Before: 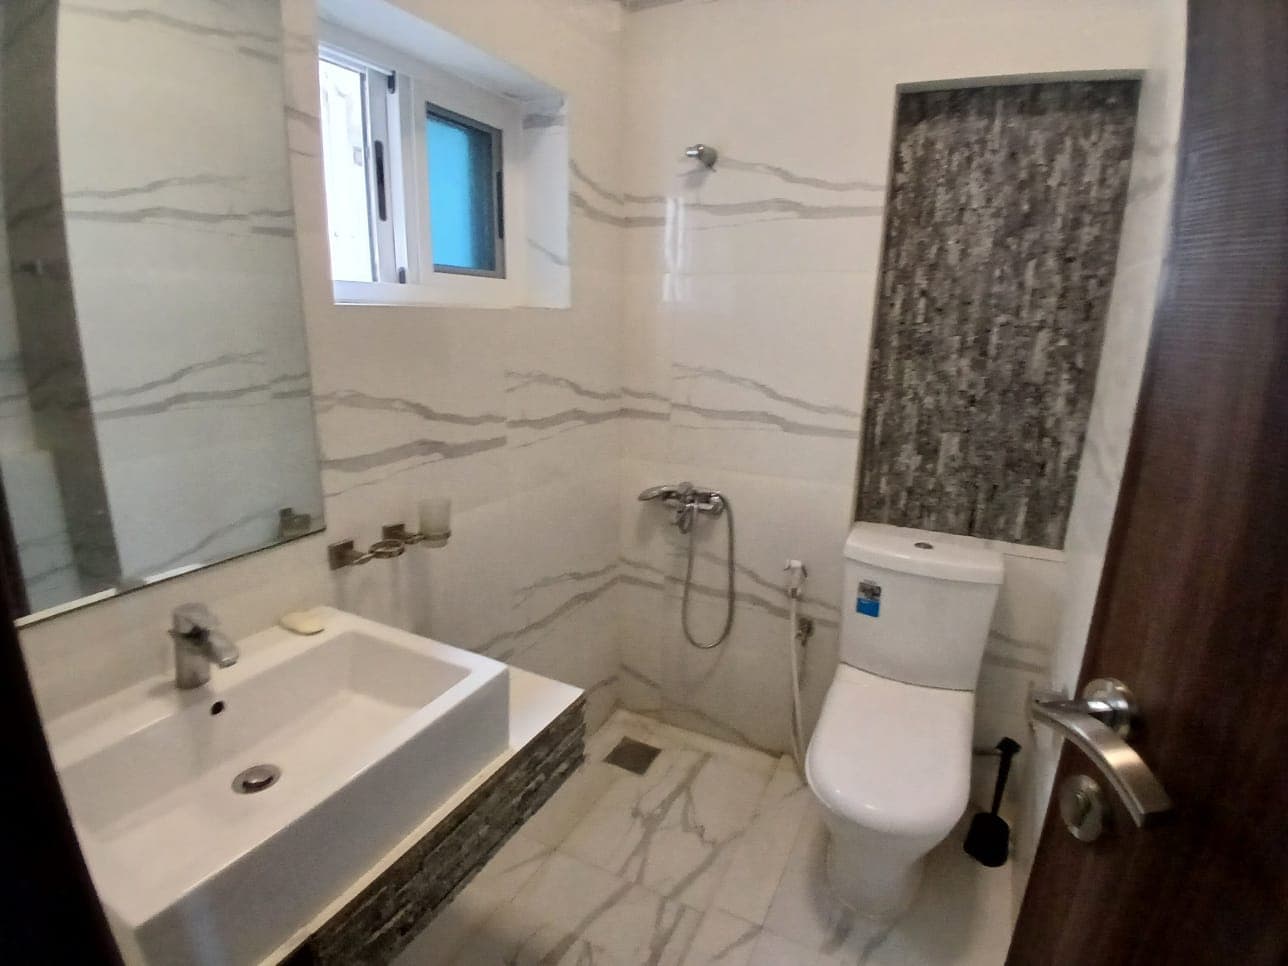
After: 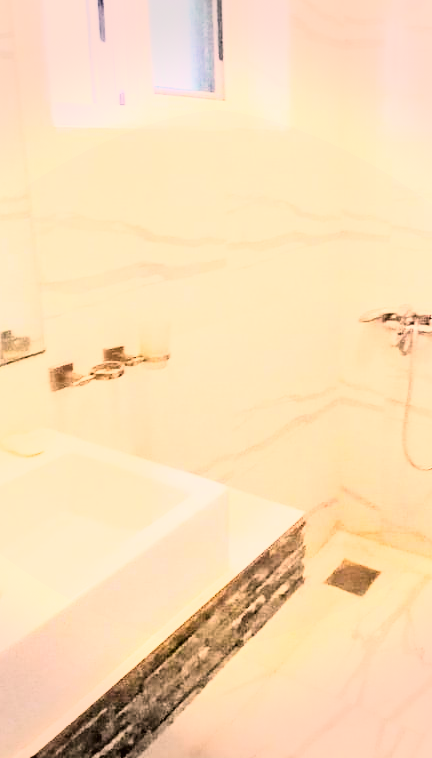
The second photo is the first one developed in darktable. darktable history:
filmic rgb: black relative exposure -7.5 EV, white relative exposure 5 EV, hardness 3.31, contrast 1.3, contrast in shadows safe
color correction: highlights a* 17.88, highlights b* 18.79
crop and rotate: left 21.77%, top 18.528%, right 44.676%, bottom 2.997%
vignetting: fall-off start 91%, fall-off radius 39.39%, brightness -0.182, saturation -0.3, width/height ratio 1.219, shape 1.3, dithering 8-bit output, unbound false
exposure: black level correction 0, exposure 2.327 EV, compensate exposure bias true, compensate highlight preservation false
tone curve: curves: ch0 [(0, 0.013) (0.054, 0.018) (0.205, 0.191) (0.289, 0.292) (0.39, 0.424) (0.493, 0.551) (0.647, 0.752) (0.778, 0.895) (1, 0.998)]; ch1 [(0, 0) (0.385, 0.343) (0.439, 0.415) (0.494, 0.495) (0.501, 0.501) (0.51, 0.509) (0.54, 0.546) (0.586, 0.606) (0.66, 0.701) (0.783, 0.804) (1, 1)]; ch2 [(0, 0) (0.32, 0.281) (0.403, 0.399) (0.441, 0.428) (0.47, 0.469) (0.498, 0.496) (0.524, 0.538) (0.566, 0.579) (0.633, 0.665) (0.7, 0.711) (1, 1)], color space Lab, independent channels, preserve colors none
